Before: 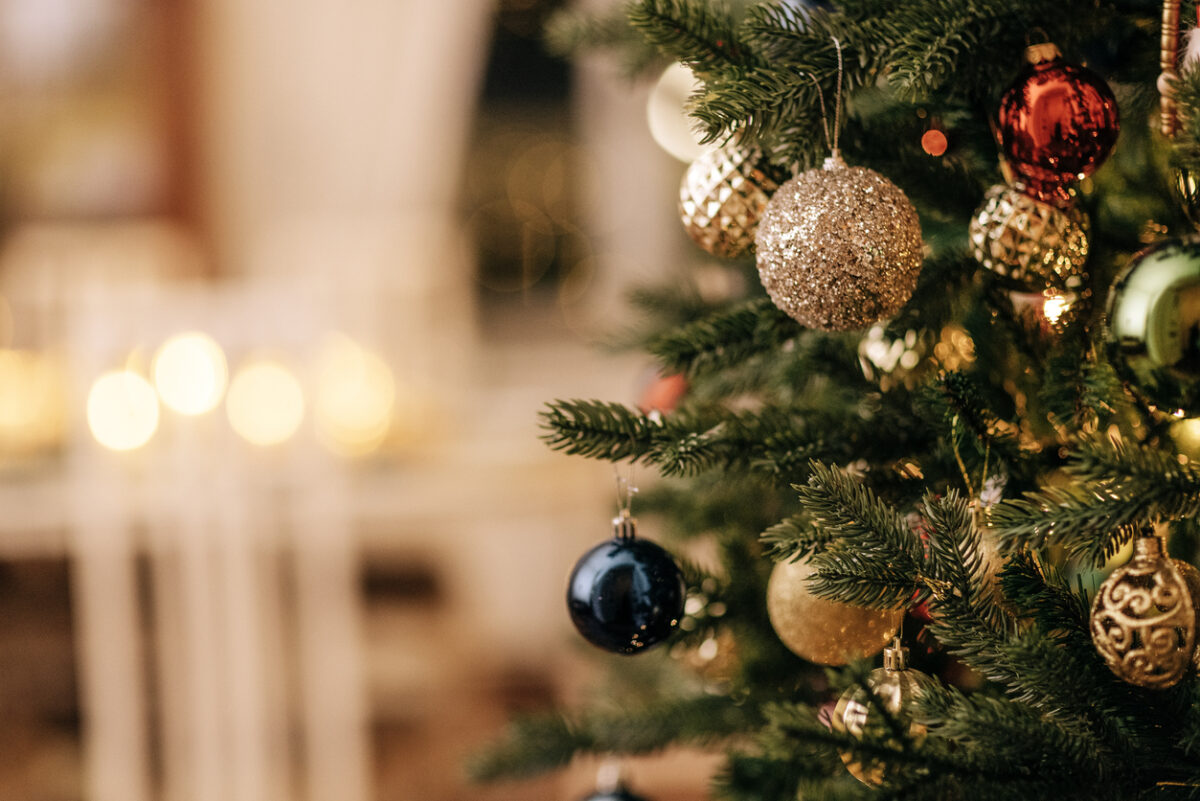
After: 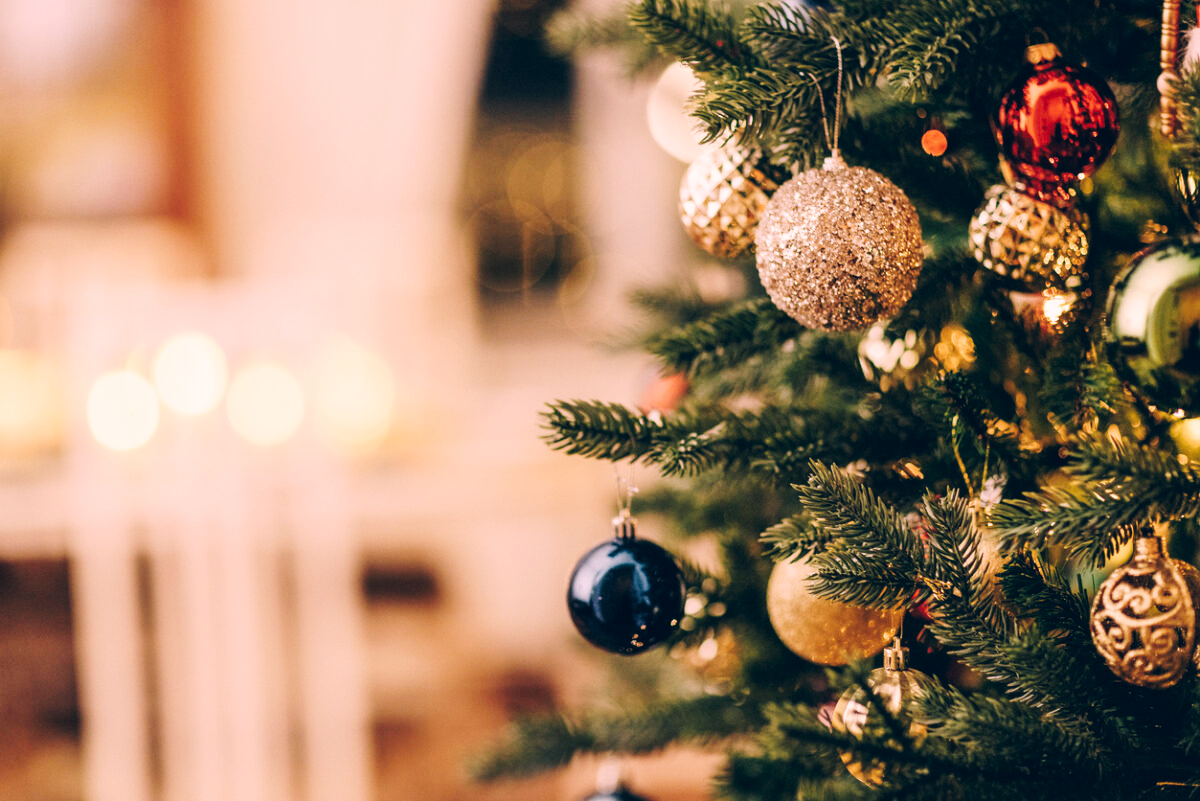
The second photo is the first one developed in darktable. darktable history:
tone curve: curves: ch0 [(0, 0.018) (0.036, 0.038) (0.15, 0.131) (0.27, 0.247) (0.503, 0.556) (0.763, 0.785) (1, 0.919)]; ch1 [(0, 0) (0.203, 0.158) (0.333, 0.283) (0.451, 0.417) (0.502, 0.5) (0.519, 0.522) (0.562, 0.588) (0.603, 0.664) (0.722, 0.813) (1, 1)]; ch2 [(0, 0) (0.29, 0.295) (0.404, 0.436) (0.497, 0.499) (0.521, 0.523) (0.561, 0.605) (0.639, 0.664) (0.712, 0.764) (1, 1)], preserve colors none
exposure: exposure 0.608 EV, compensate highlight preservation false
color correction: highlights a* 13.93, highlights b* 5.79, shadows a* -6.31, shadows b* -15.26, saturation 0.849
